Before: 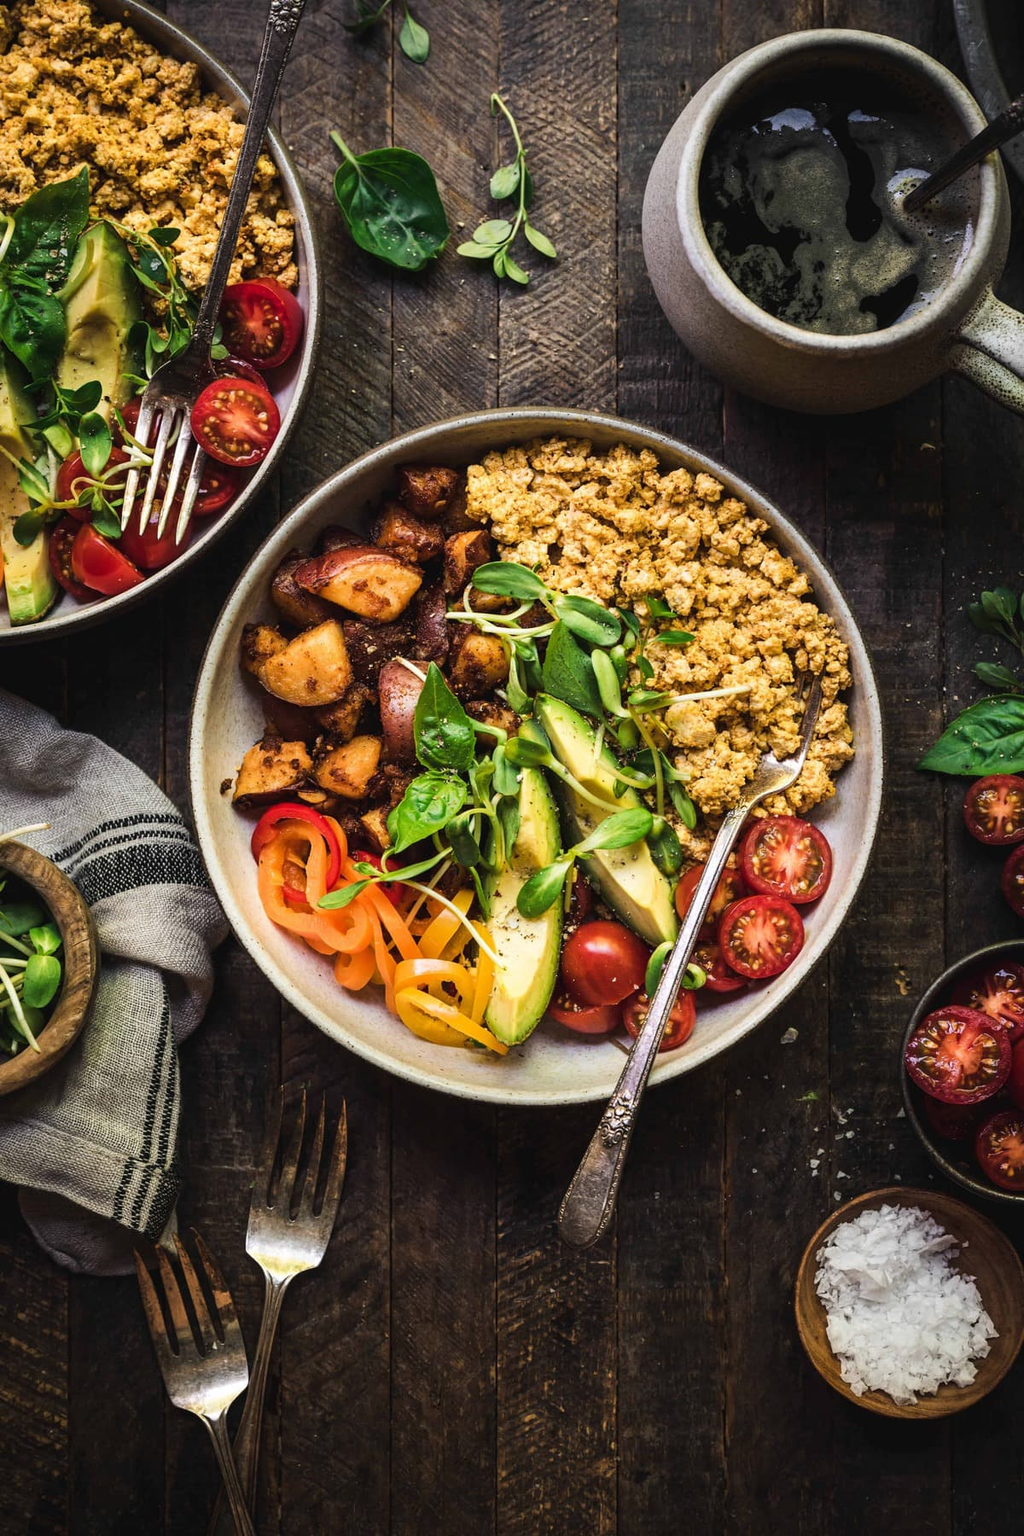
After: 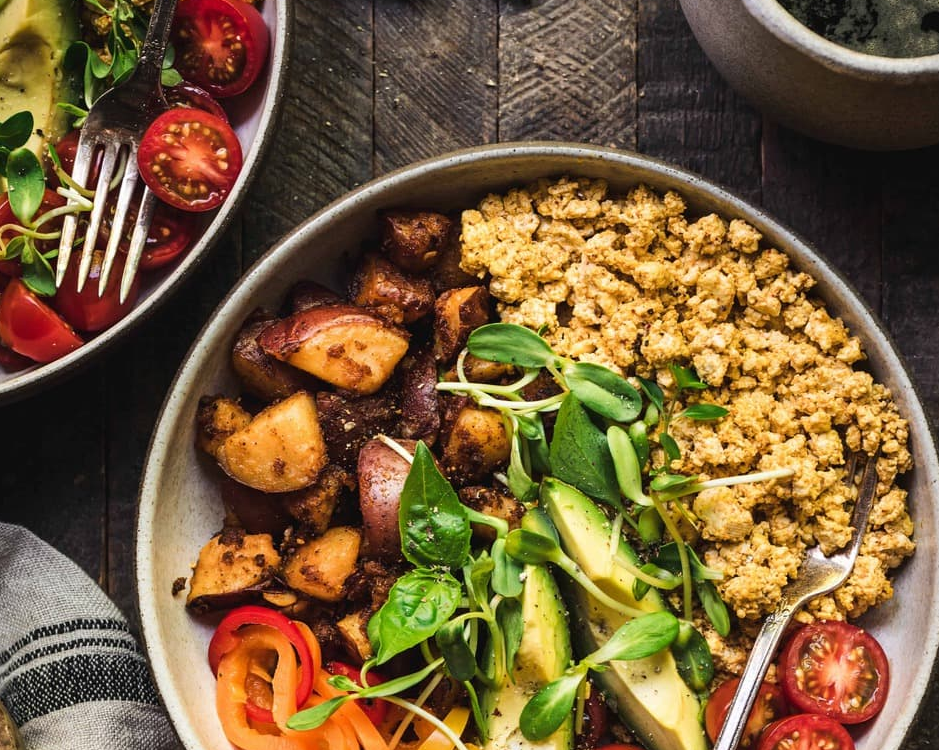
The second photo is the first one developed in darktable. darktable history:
crop: left 7.222%, top 18.658%, right 14.483%, bottom 39.636%
